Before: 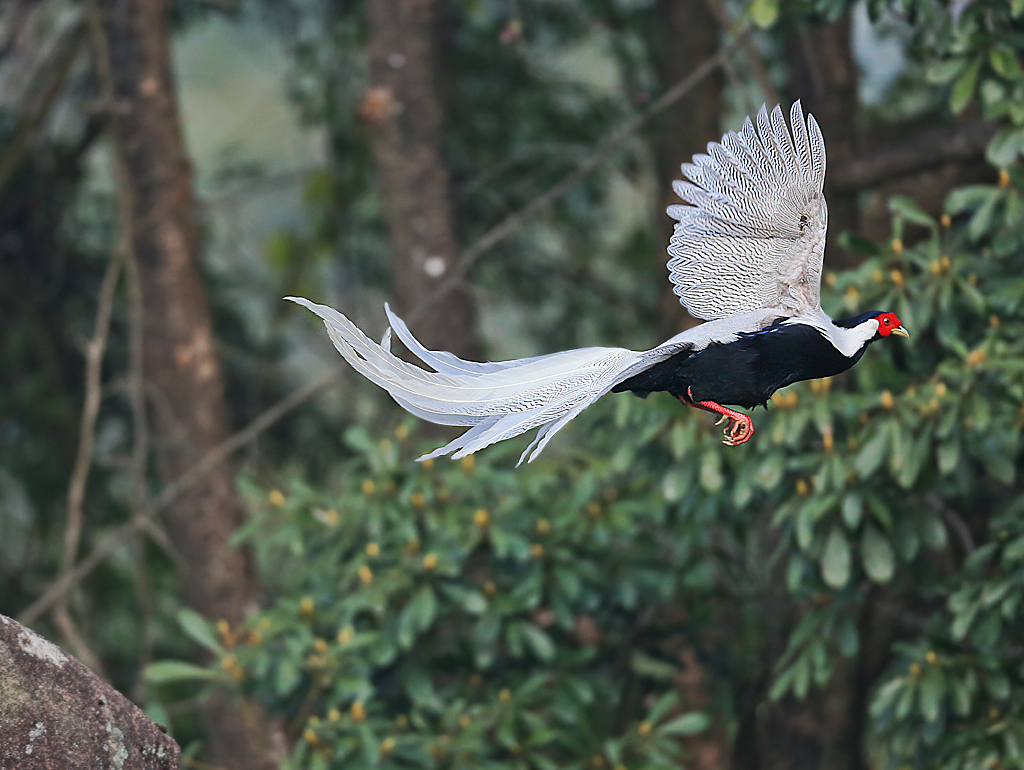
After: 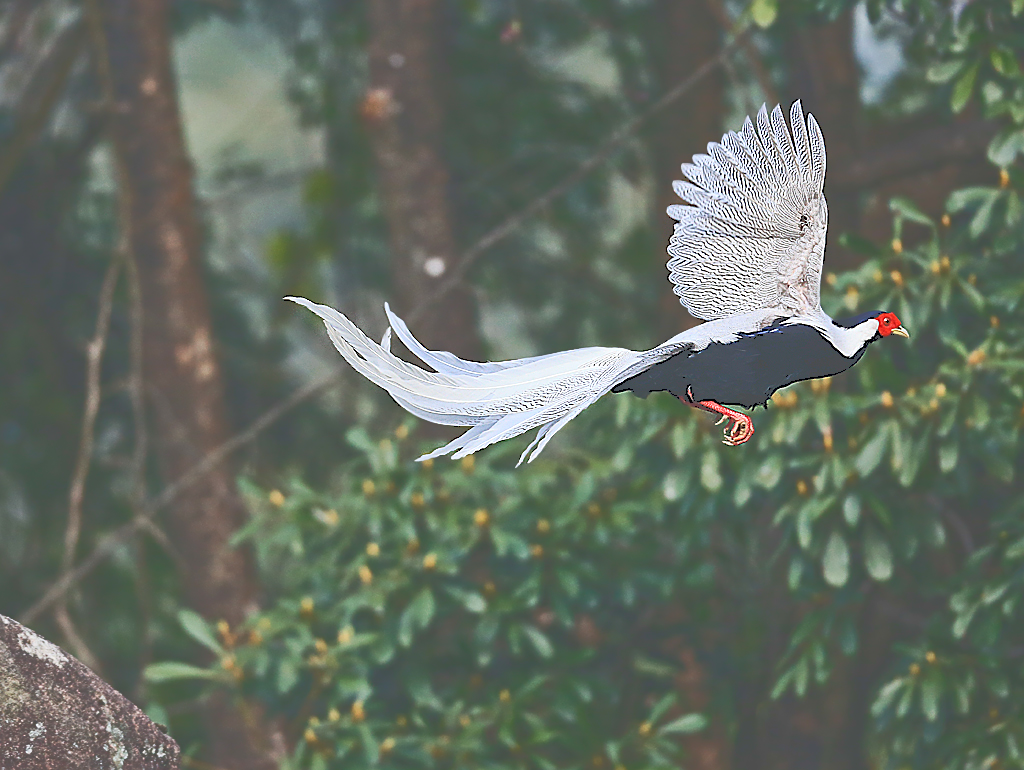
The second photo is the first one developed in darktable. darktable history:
tone curve: curves: ch0 [(0, 0) (0.003, 0.319) (0.011, 0.319) (0.025, 0.323) (0.044, 0.323) (0.069, 0.327) (0.1, 0.33) (0.136, 0.338) (0.177, 0.348) (0.224, 0.361) (0.277, 0.374) (0.335, 0.398) (0.399, 0.444) (0.468, 0.516) (0.543, 0.595) (0.623, 0.694) (0.709, 0.793) (0.801, 0.883) (0.898, 0.942) (1, 1)], color space Lab, independent channels, preserve colors none
sharpen: on, module defaults
